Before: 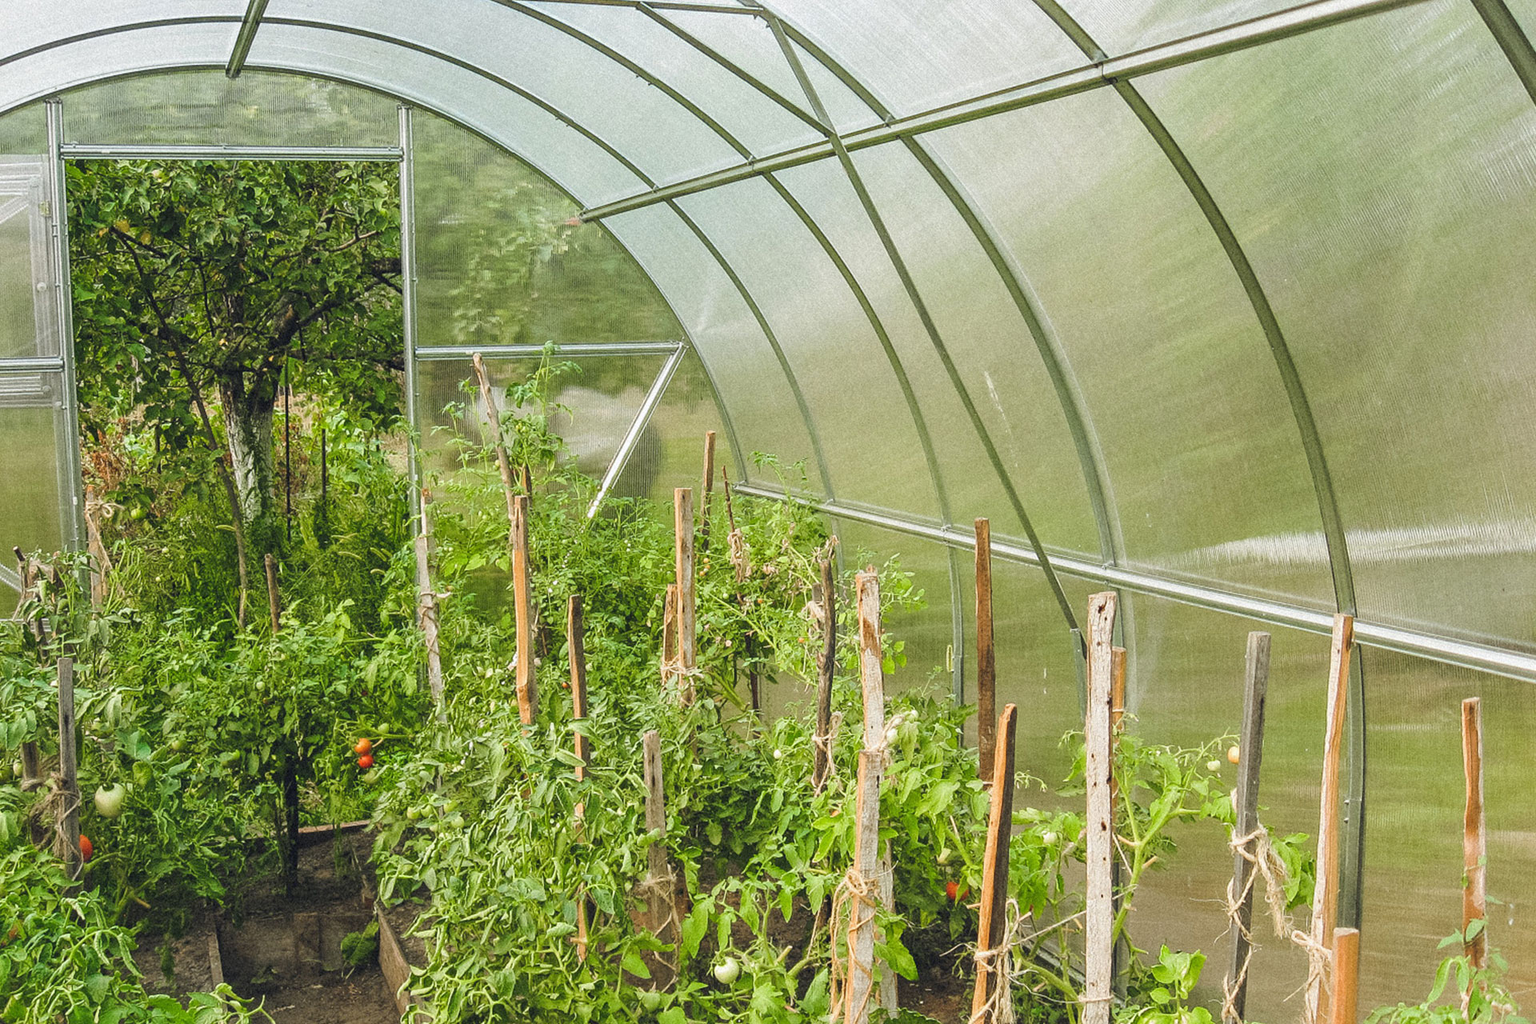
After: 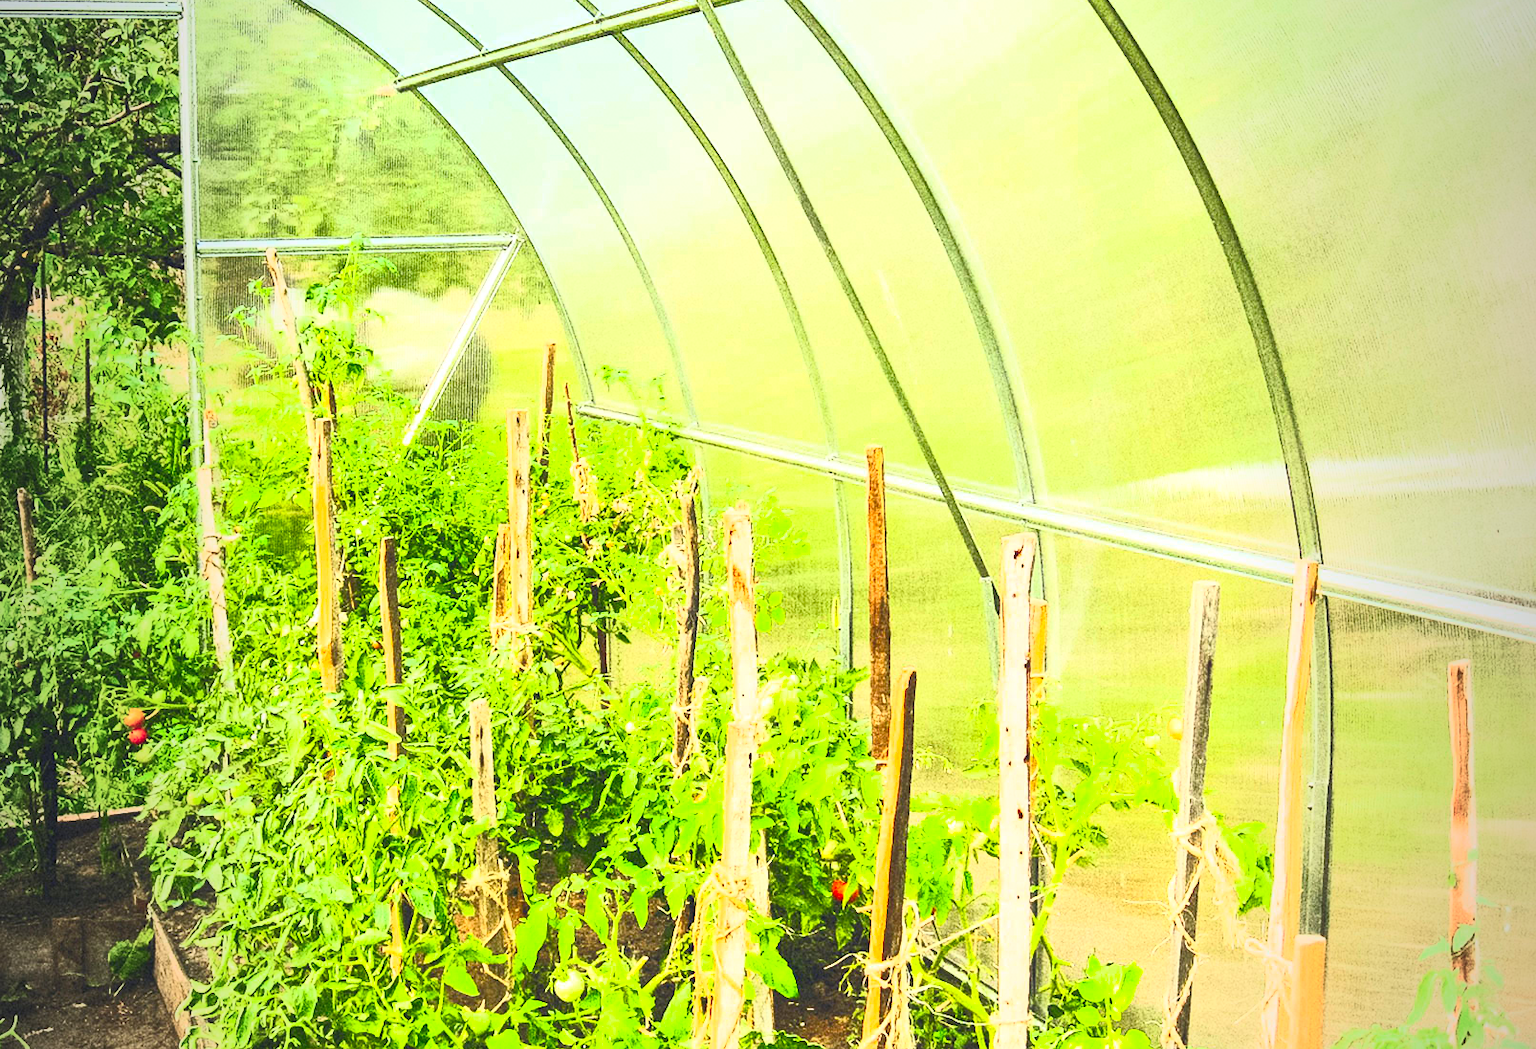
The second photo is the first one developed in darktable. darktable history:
contrast brightness saturation: contrast 1, brightness 1, saturation 1
vignetting: fall-off start 97%, fall-off radius 100%, width/height ratio 0.609, unbound false
crop: left 16.315%, top 14.246%
